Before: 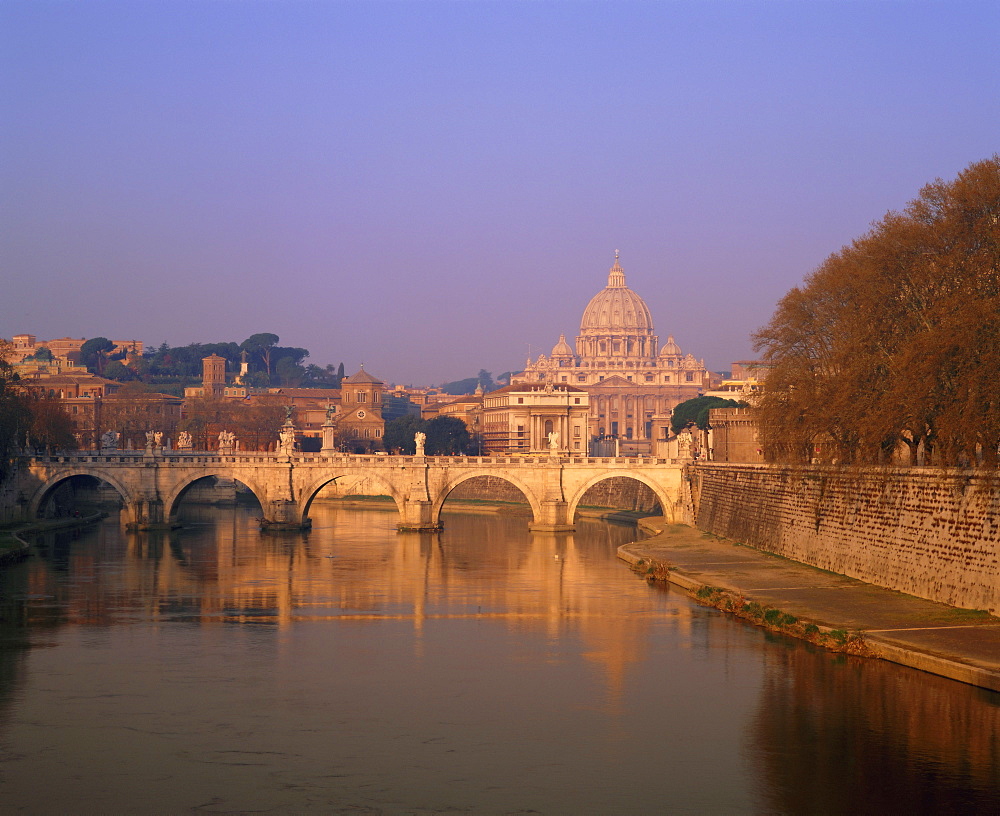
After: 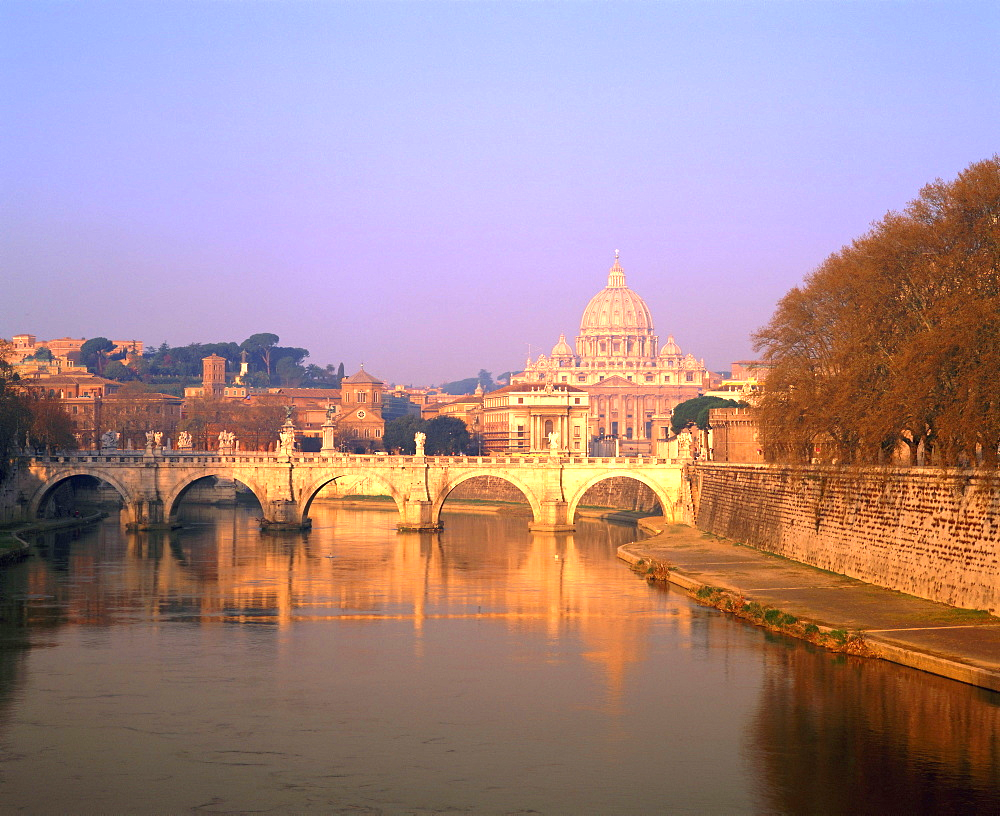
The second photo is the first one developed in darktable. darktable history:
base curve: curves: ch0 [(0, 0) (0.303, 0.277) (1, 1)], preserve colors none
levels: levels [0, 0.43, 0.859]
exposure: black level correction 0.001, exposure 0.499 EV, compensate highlight preservation false
